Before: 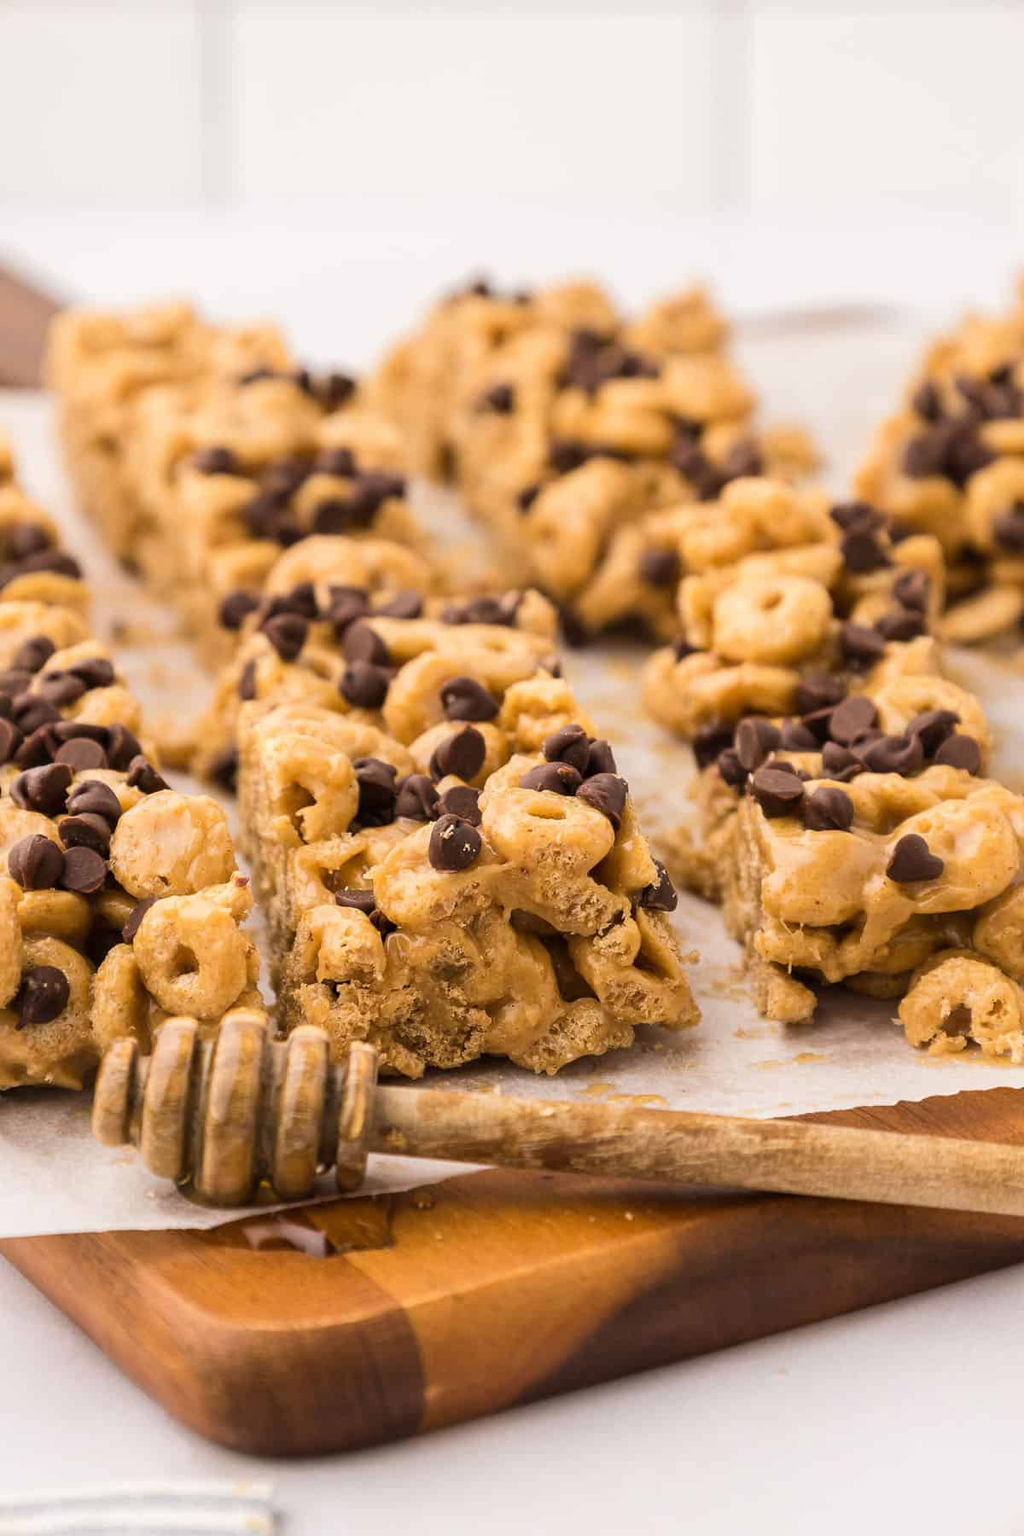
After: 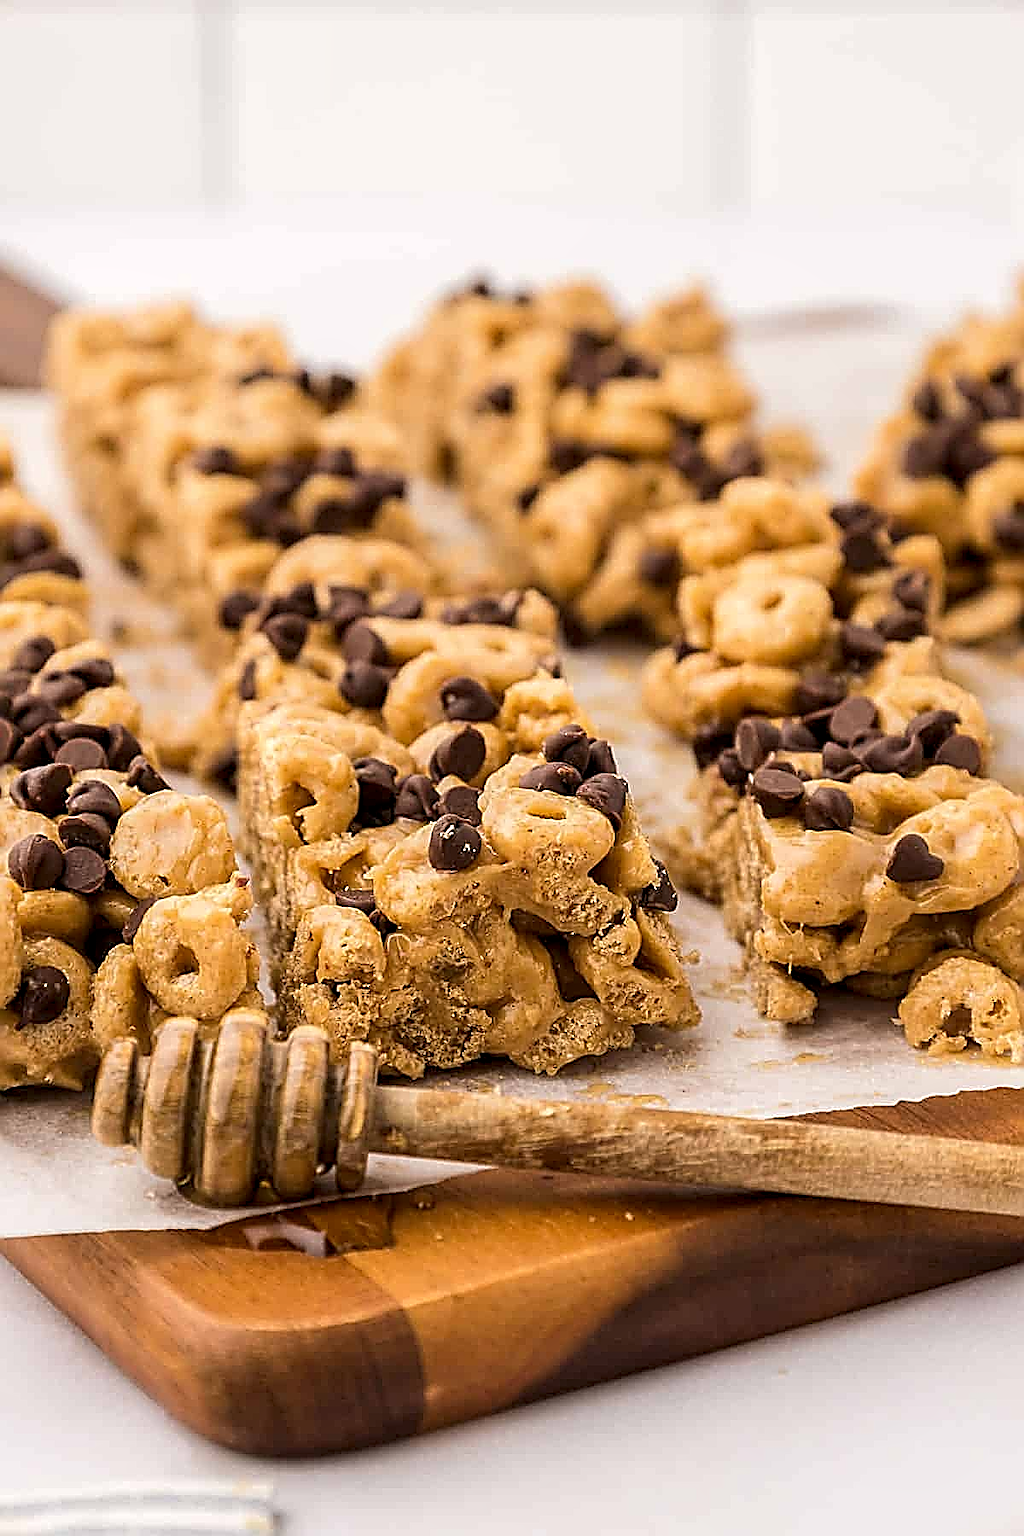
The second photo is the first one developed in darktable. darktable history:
sharpen: amount 1.861
local contrast: shadows 94%
